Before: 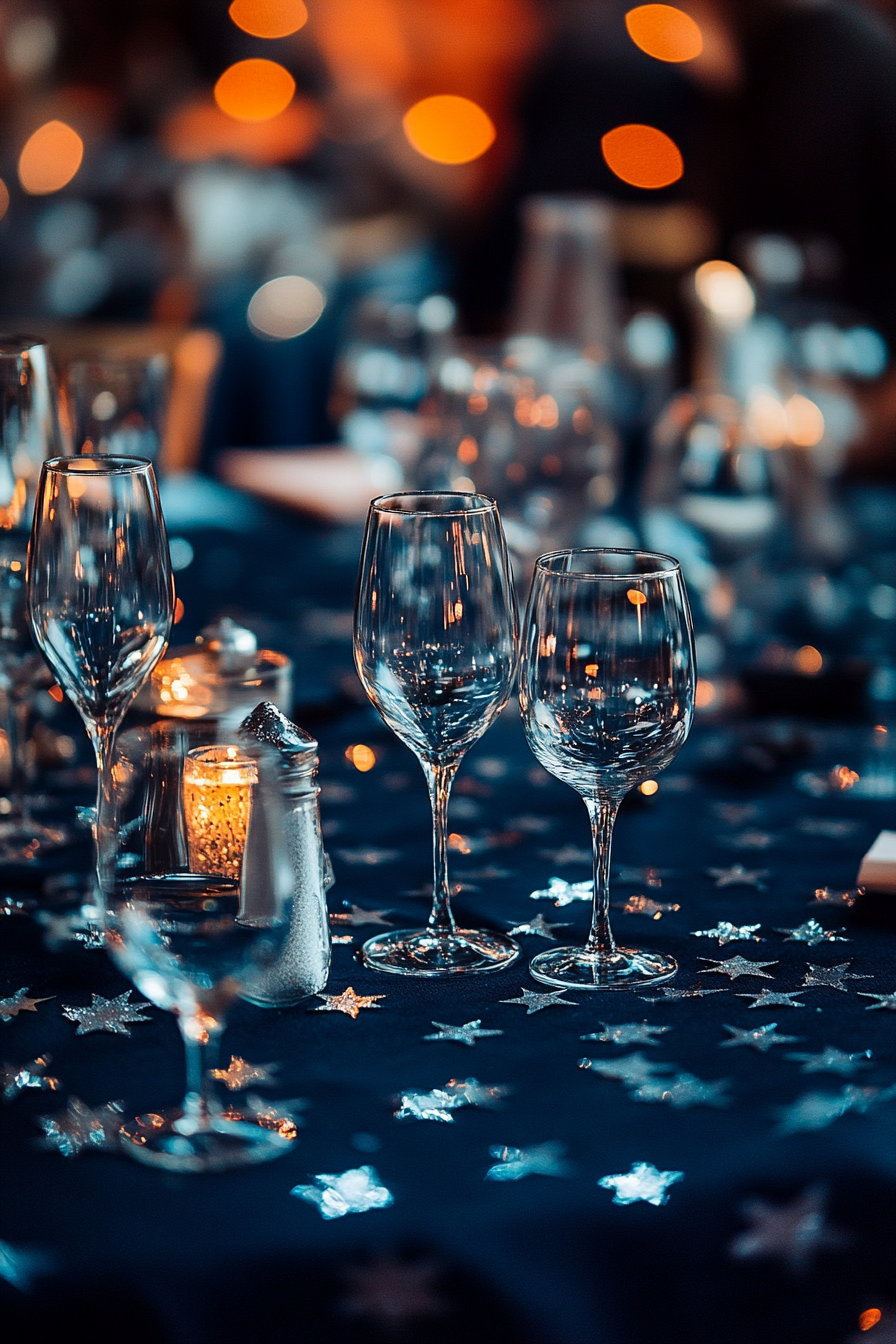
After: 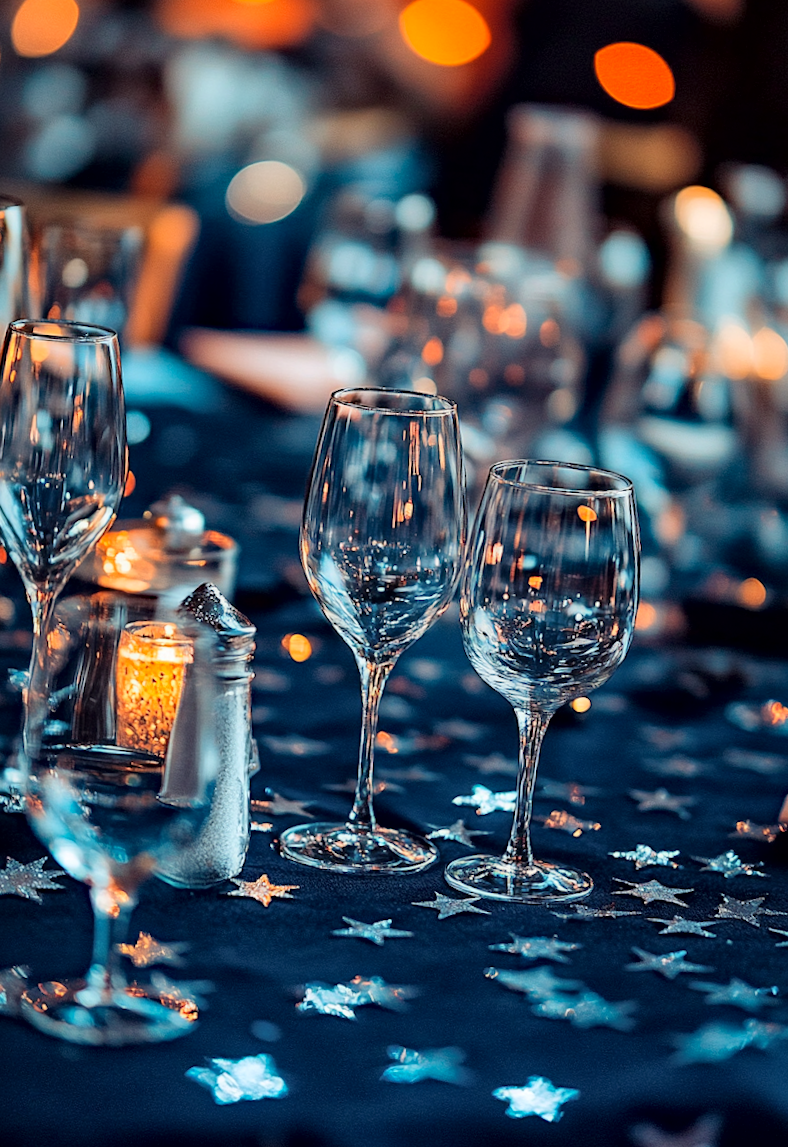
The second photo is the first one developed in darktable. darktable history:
crop and rotate: angle -3.27°, left 5.211%, top 5.211%, right 4.607%, bottom 4.607%
haze removal: compatibility mode true, adaptive false
exposure: black level correction 0.001, exposure 0.5 EV, compensate exposure bias true, compensate highlight preservation false
global tonemap: drago (1, 100), detail 1
rotate and perspective: rotation 2.17°, automatic cropping off
